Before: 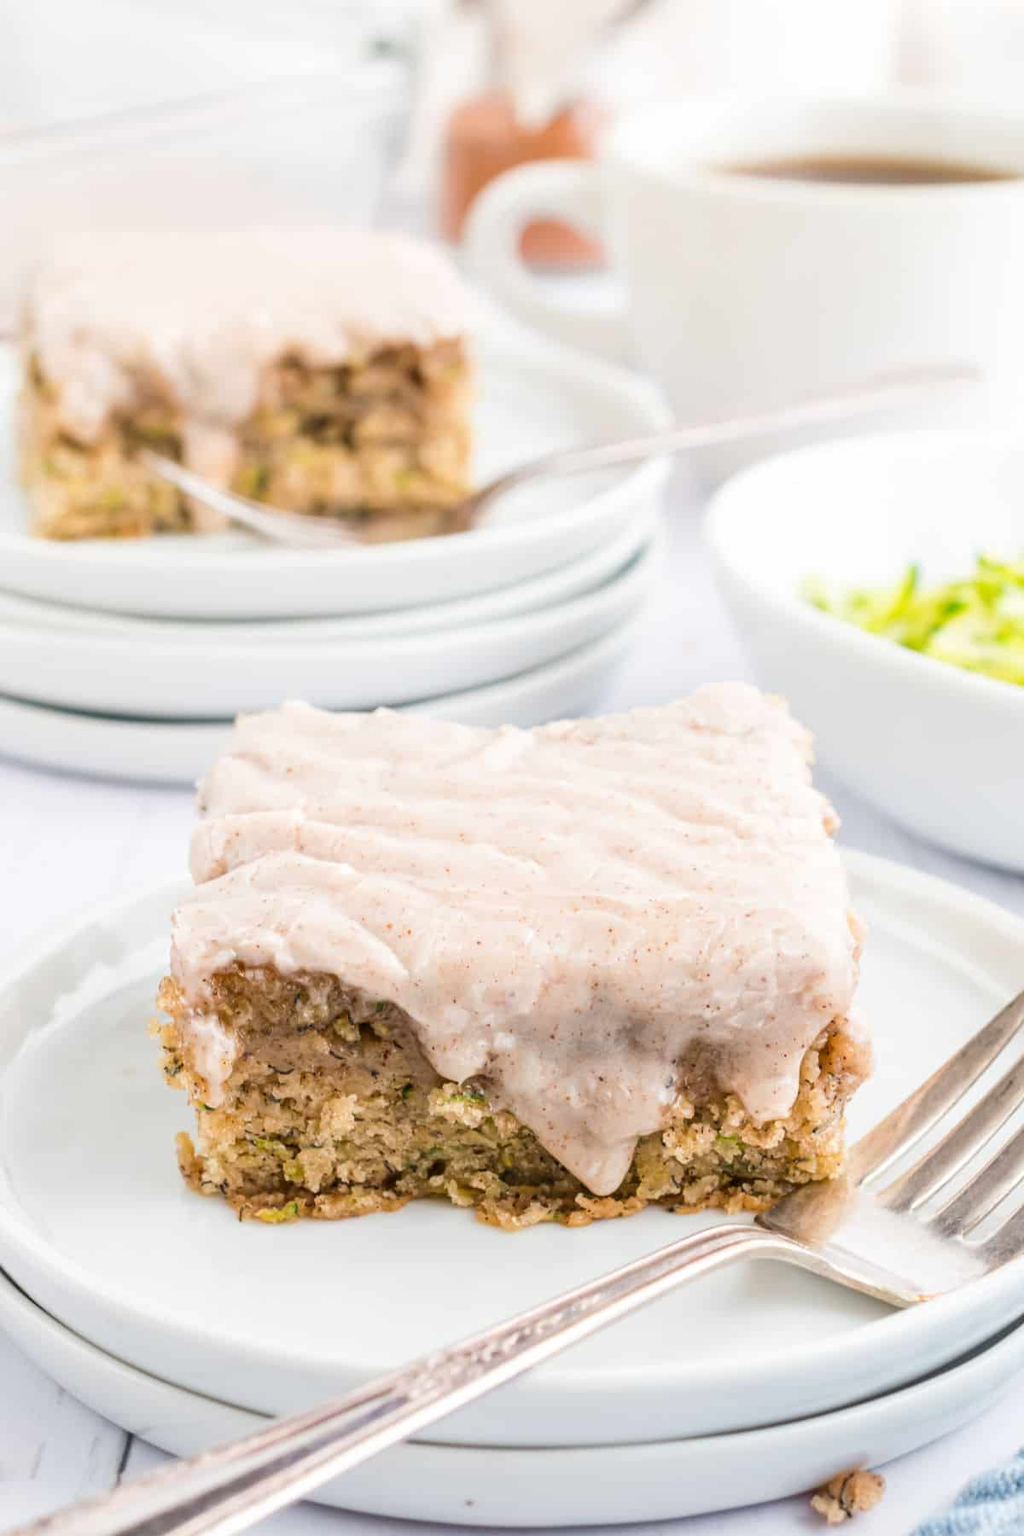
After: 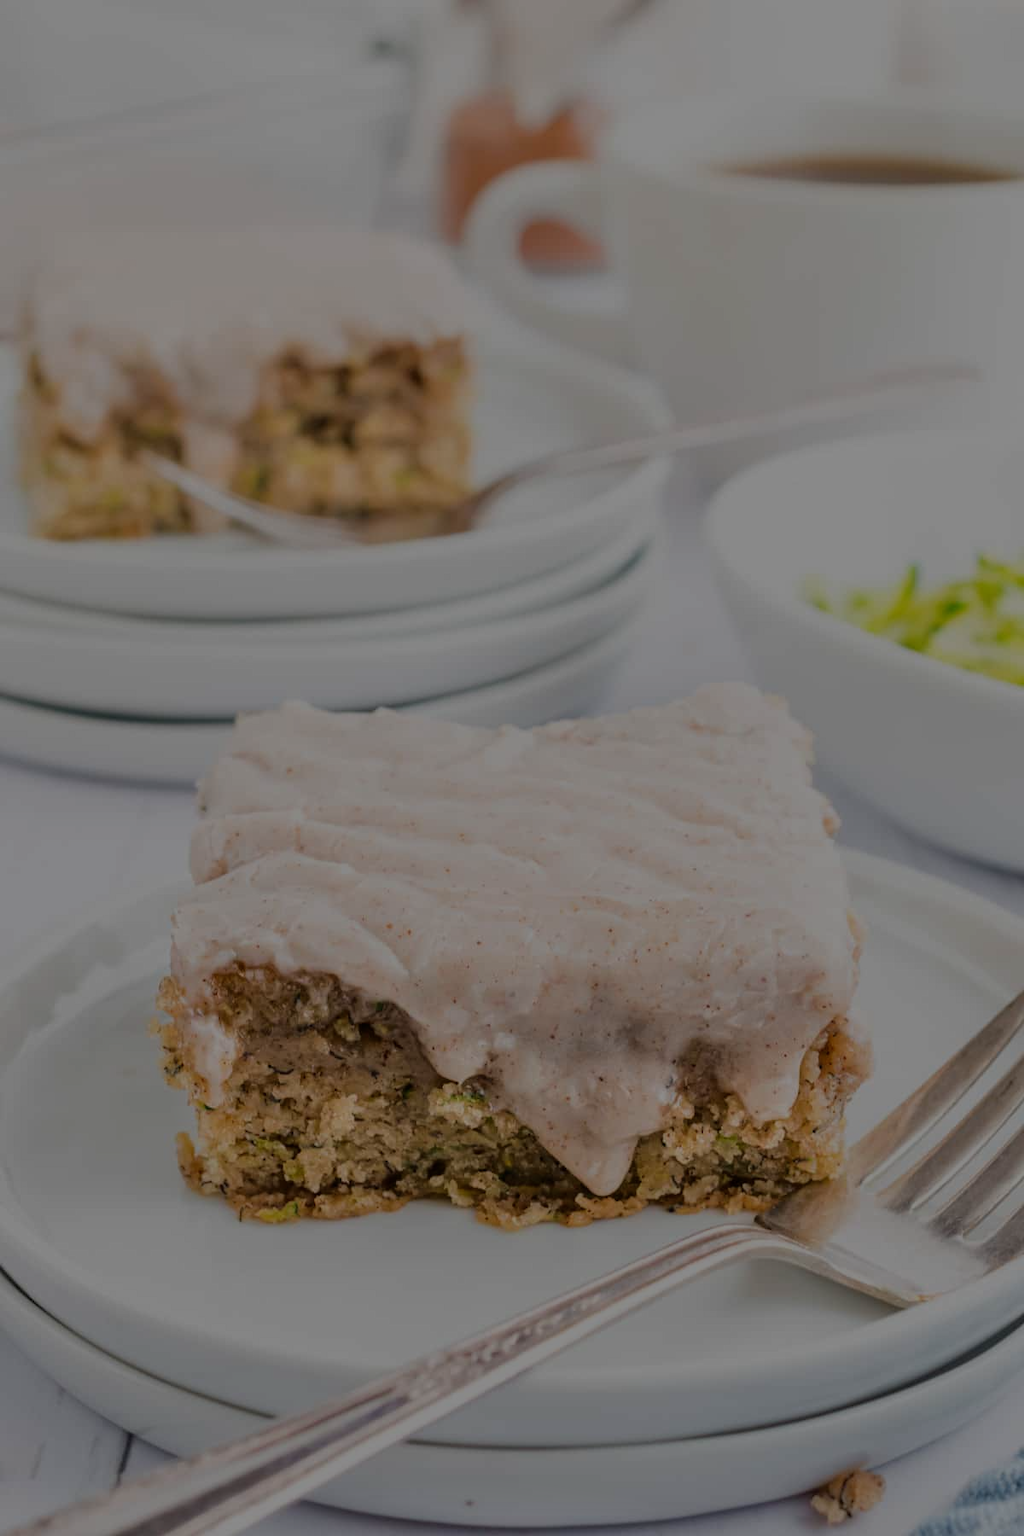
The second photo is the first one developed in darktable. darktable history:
tone equalizer: -8 EV -1.98 EV, -7 EV -1.96 EV, -6 EV -1.98 EV, -5 EV -1.97 EV, -4 EV -1.99 EV, -3 EV -1.99 EV, -2 EV -1.97 EV, -1 EV -1.62 EV, +0 EV -1.99 EV
